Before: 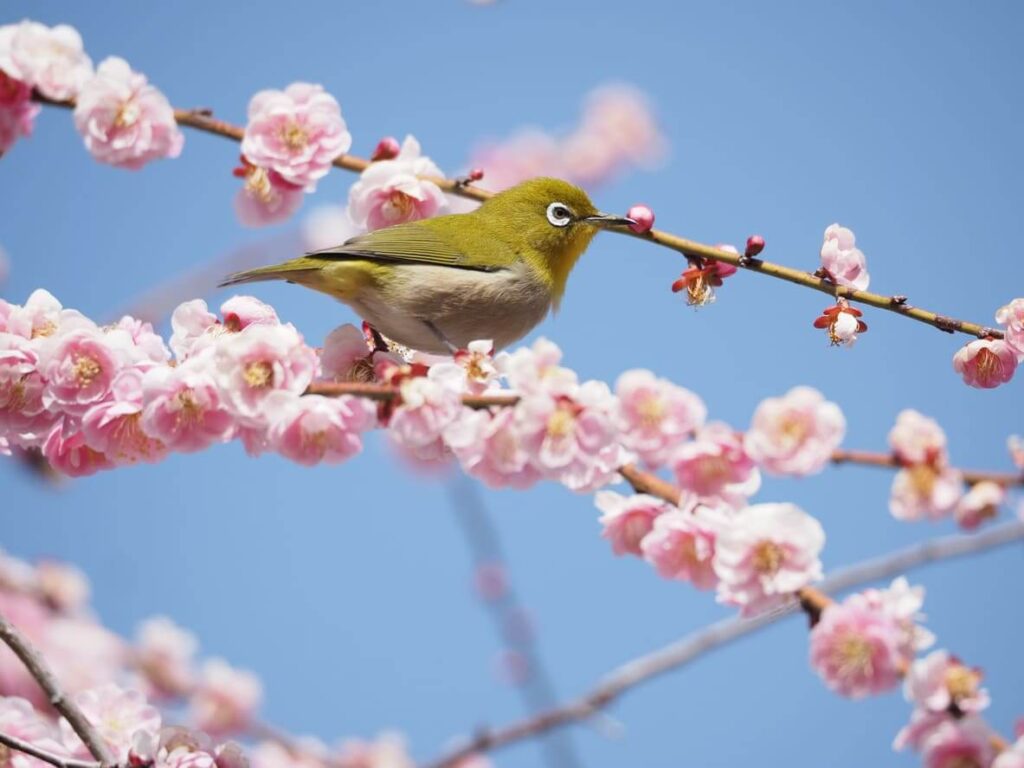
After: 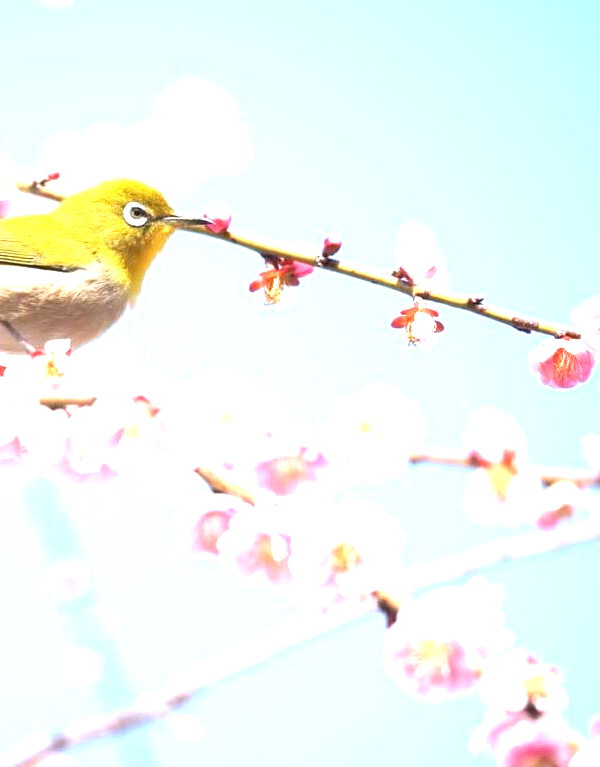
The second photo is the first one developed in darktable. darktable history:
crop: left 41.402%
exposure: black level correction 0, exposure 1.9 EV, compensate highlight preservation false
